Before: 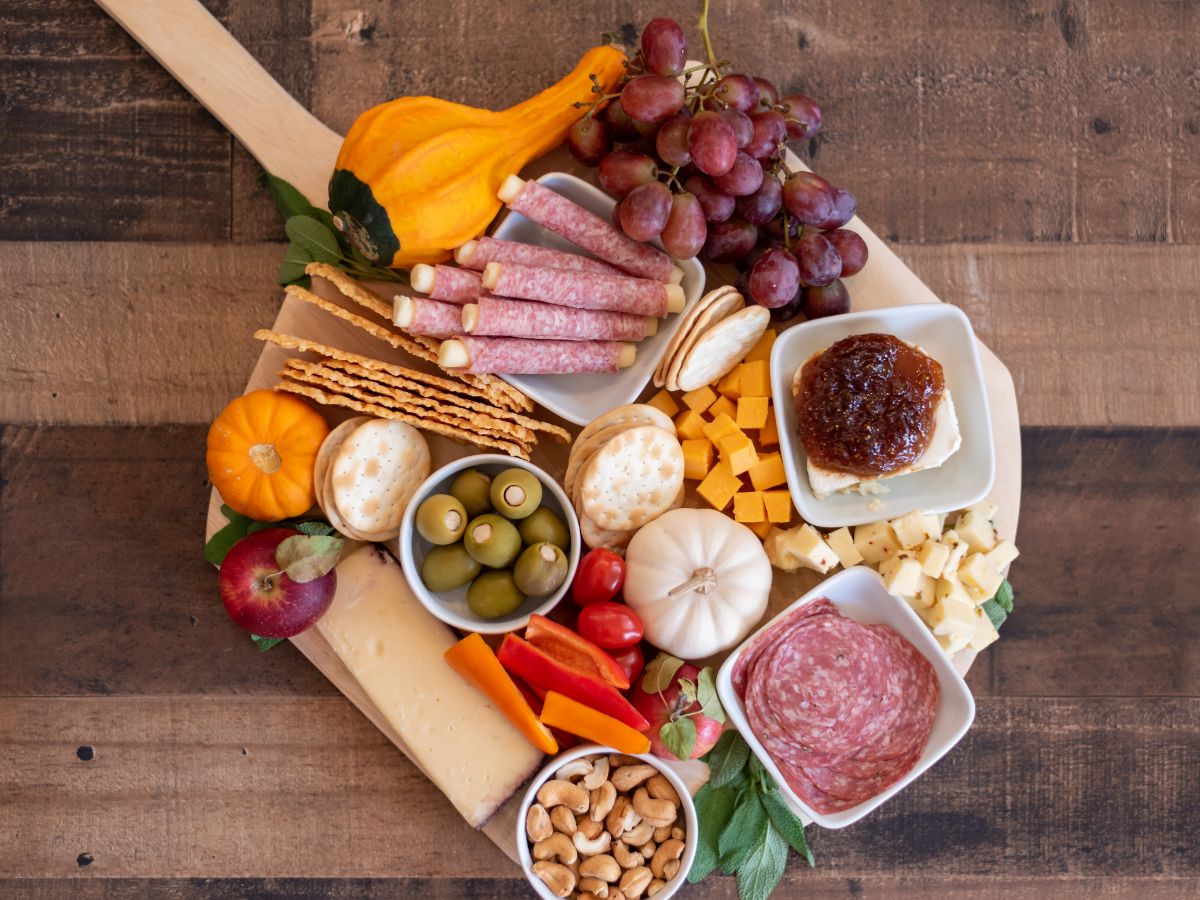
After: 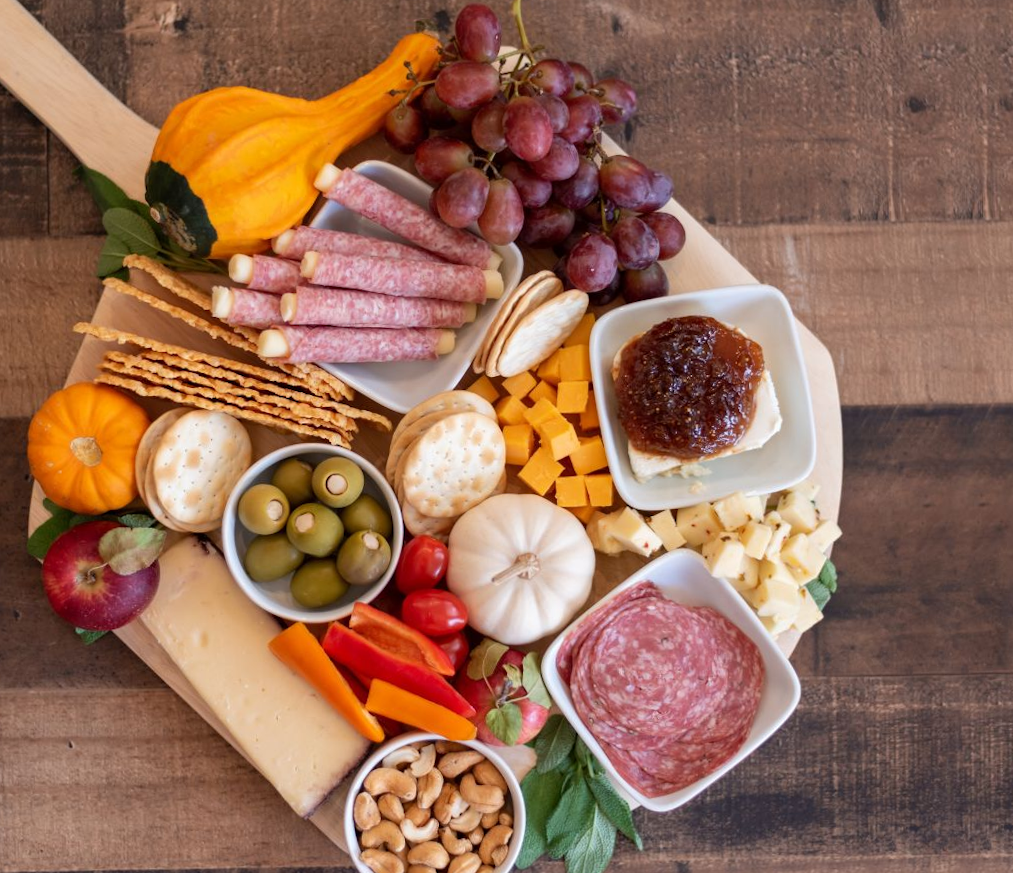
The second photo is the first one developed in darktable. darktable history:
crop and rotate: left 14.584%
rotate and perspective: rotation -1°, crop left 0.011, crop right 0.989, crop top 0.025, crop bottom 0.975
